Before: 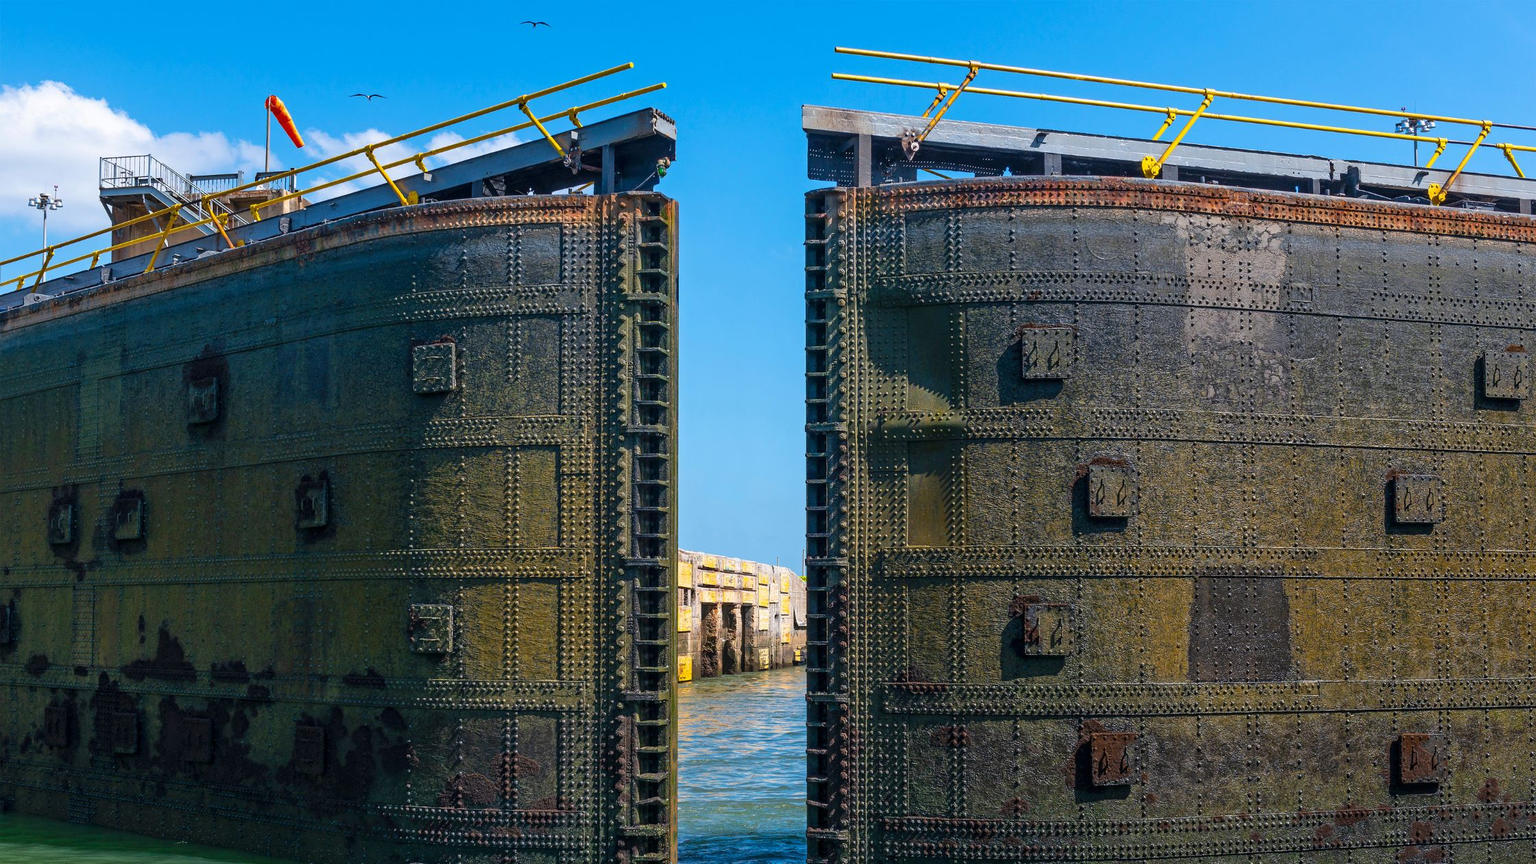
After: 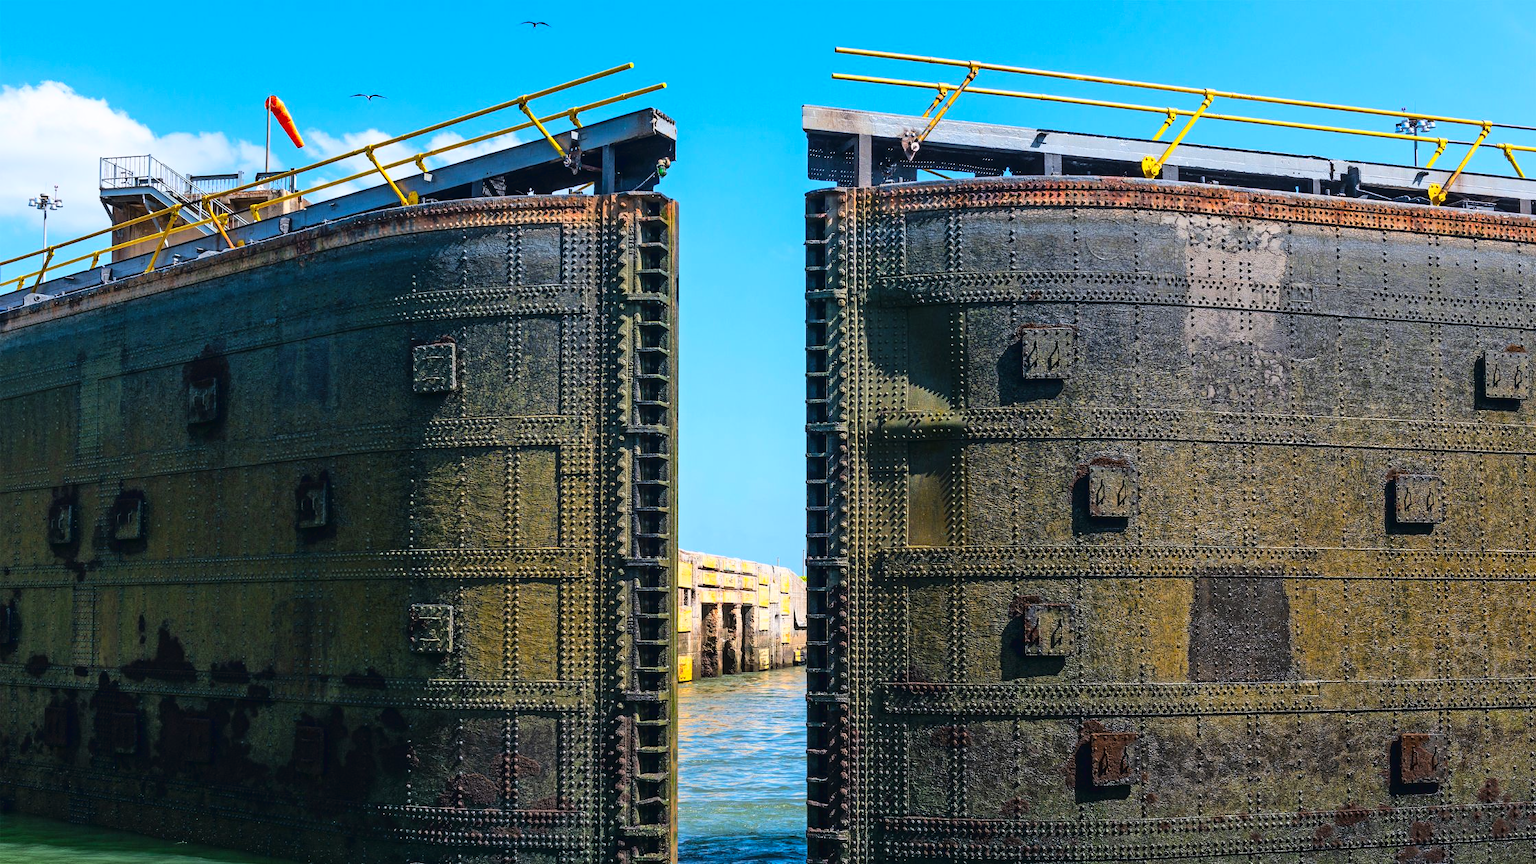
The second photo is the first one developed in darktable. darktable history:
tone curve: curves: ch0 [(0, 0.023) (0.087, 0.065) (0.184, 0.168) (0.45, 0.54) (0.57, 0.683) (0.722, 0.825) (0.877, 0.948) (1, 1)]; ch1 [(0, 0) (0.388, 0.369) (0.447, 0.447) (0.505, 0.5) (0.534, 0.528) (0.573, 0.583) (0.663, 0.68) (1, 1)]; ch2 [(0, 0) (0.314, 0.223) (0.427, 0.405) (0.492, 0.505) (0.531, 0.55) (0.589, 0.599) (1, 1)], color space Lab, linked channels, preserve colors none
